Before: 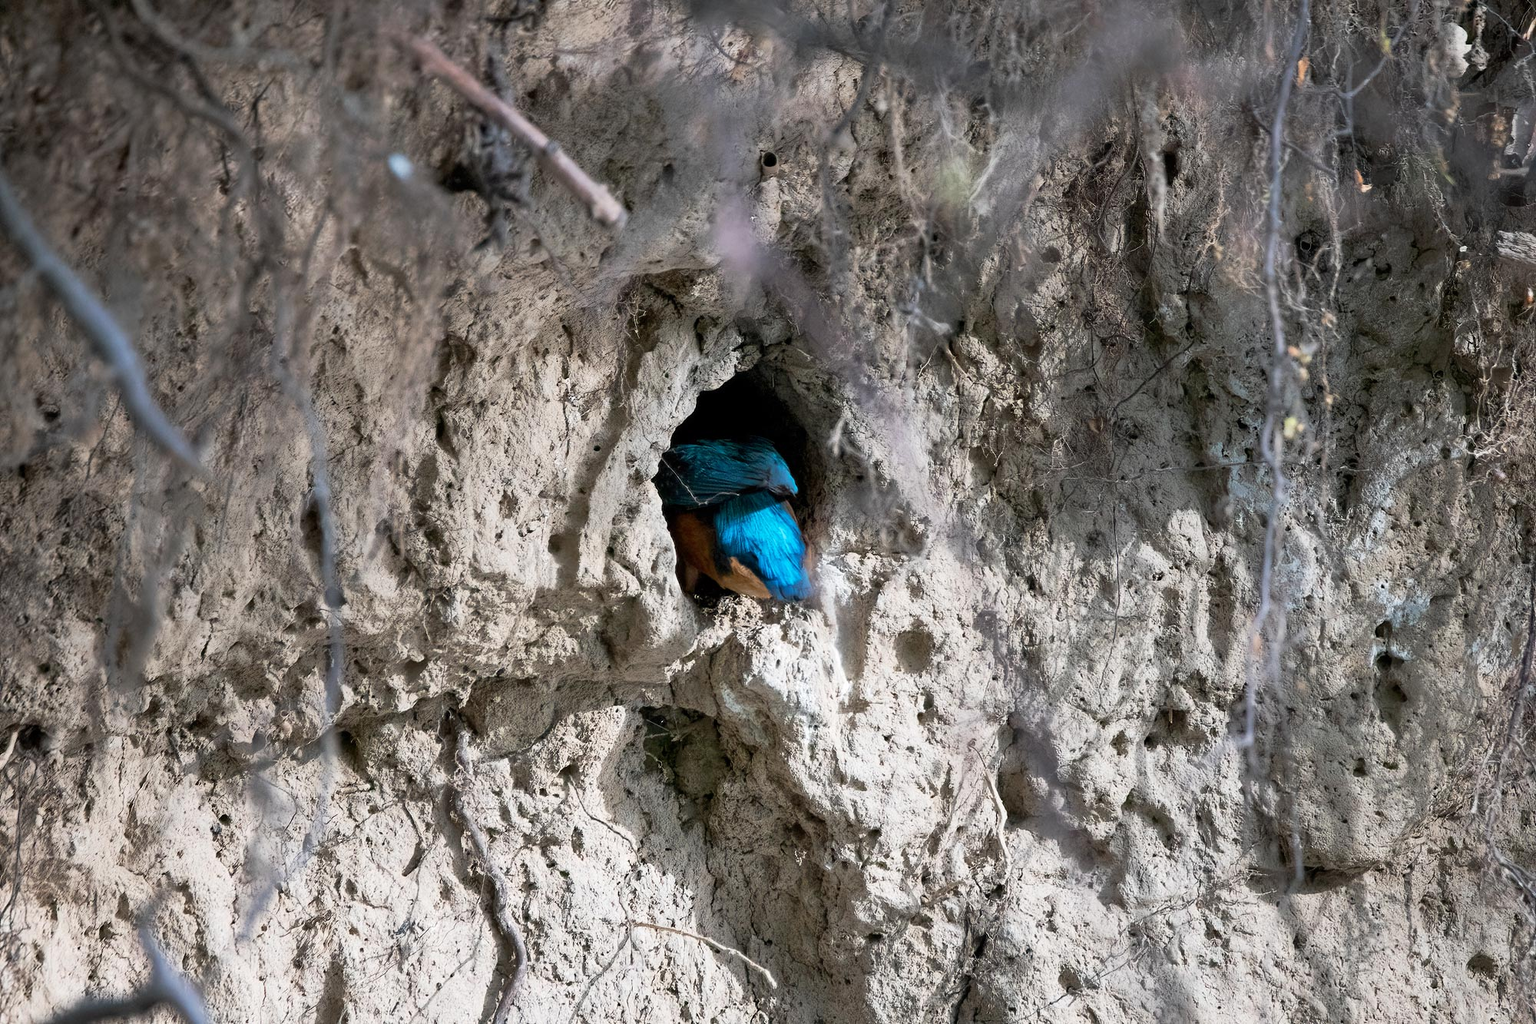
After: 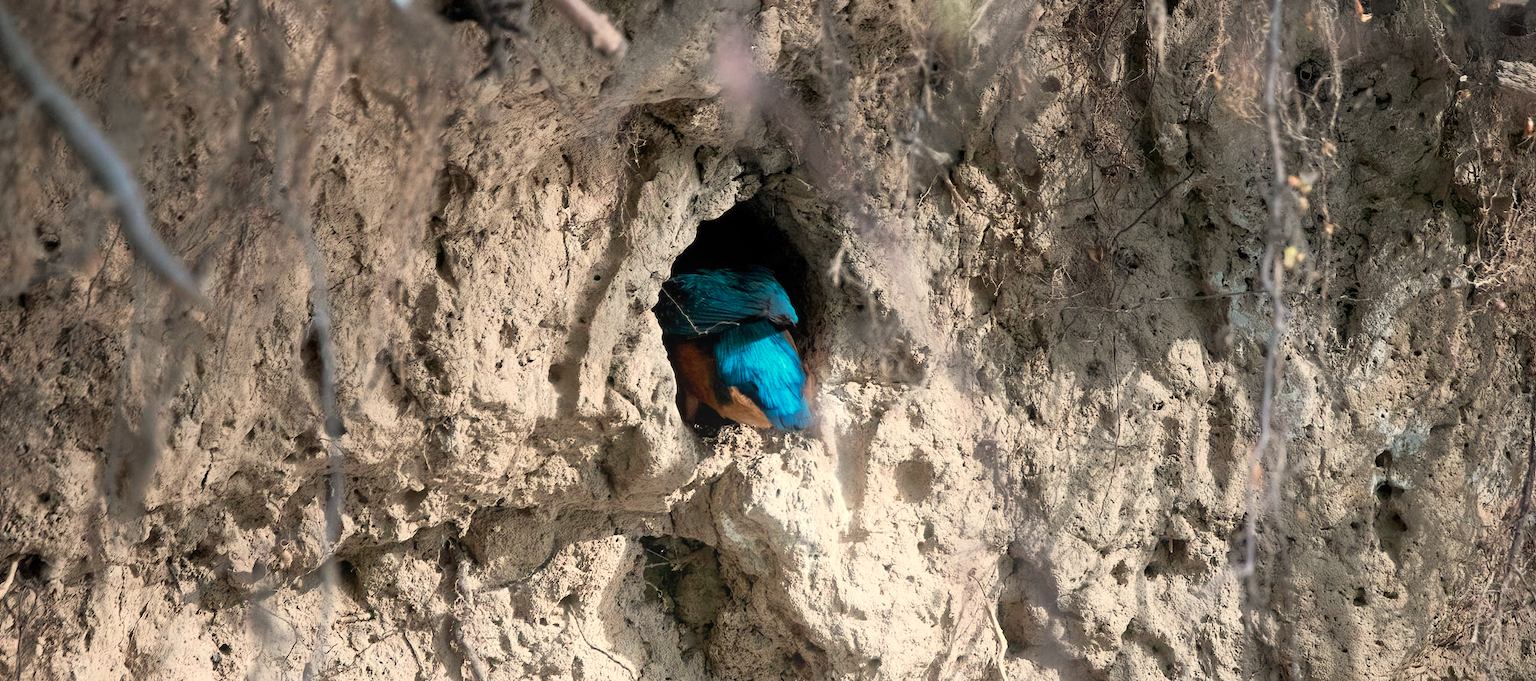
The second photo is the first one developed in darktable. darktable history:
bloom: size 15%, threshold 97%, strength 7%
white balance: red 1.138, green 0.996, blue 0.812
crop: top 16.727%, bottom 16.727%
color calibration: x 0.37, y 0.382, temperature 4313.32 K
